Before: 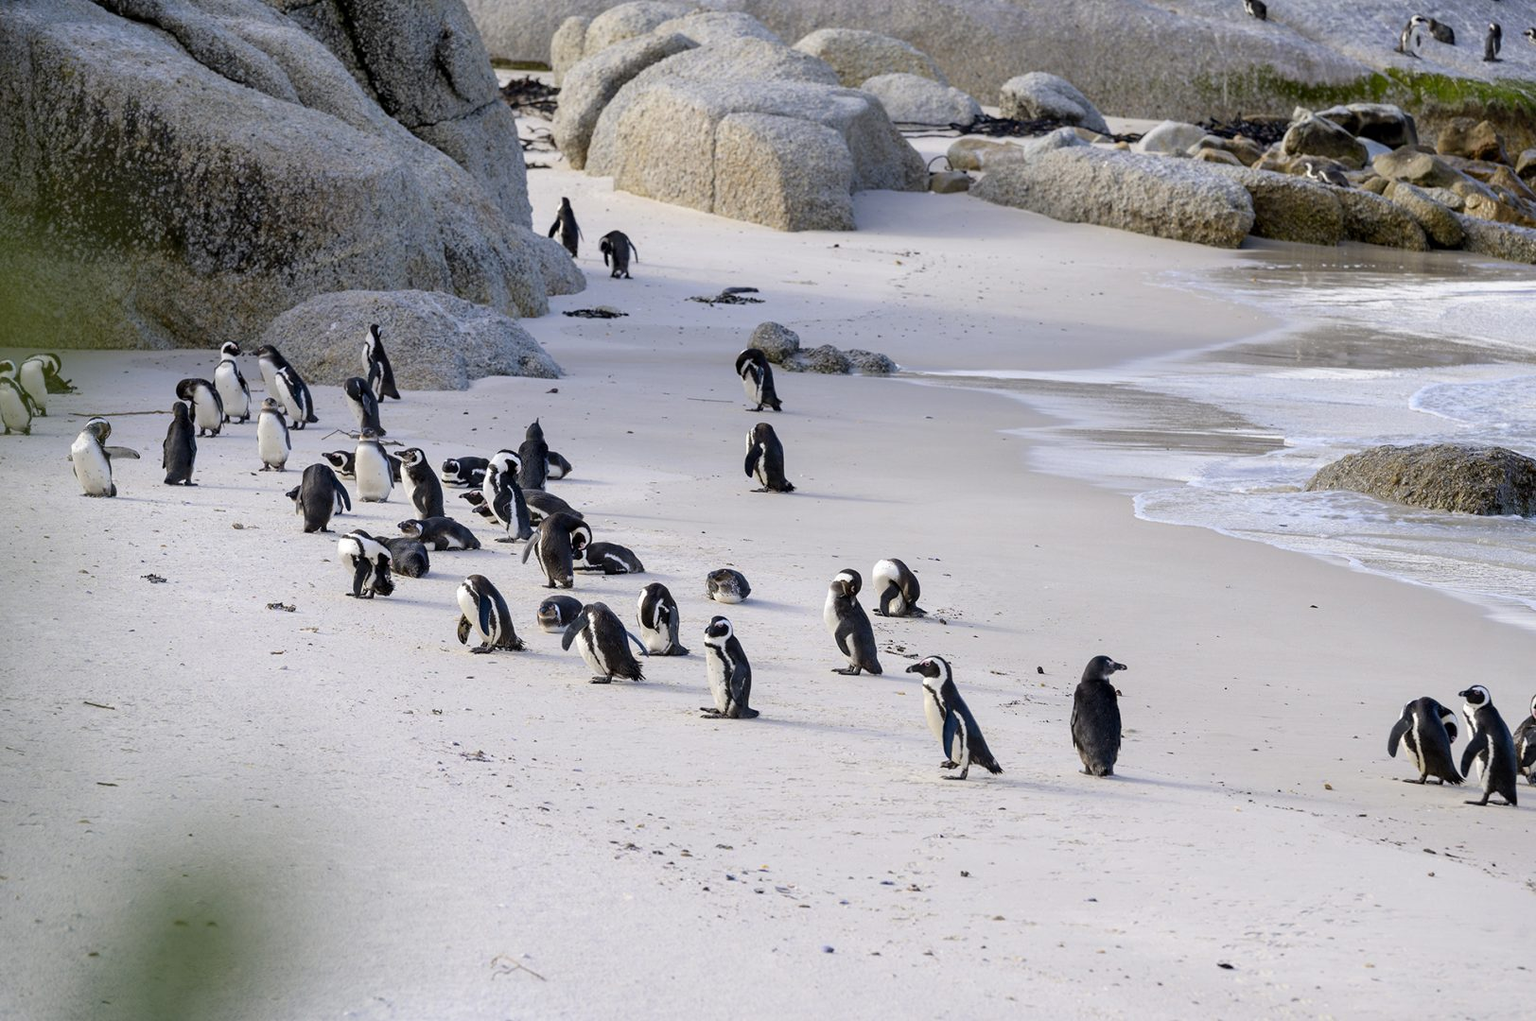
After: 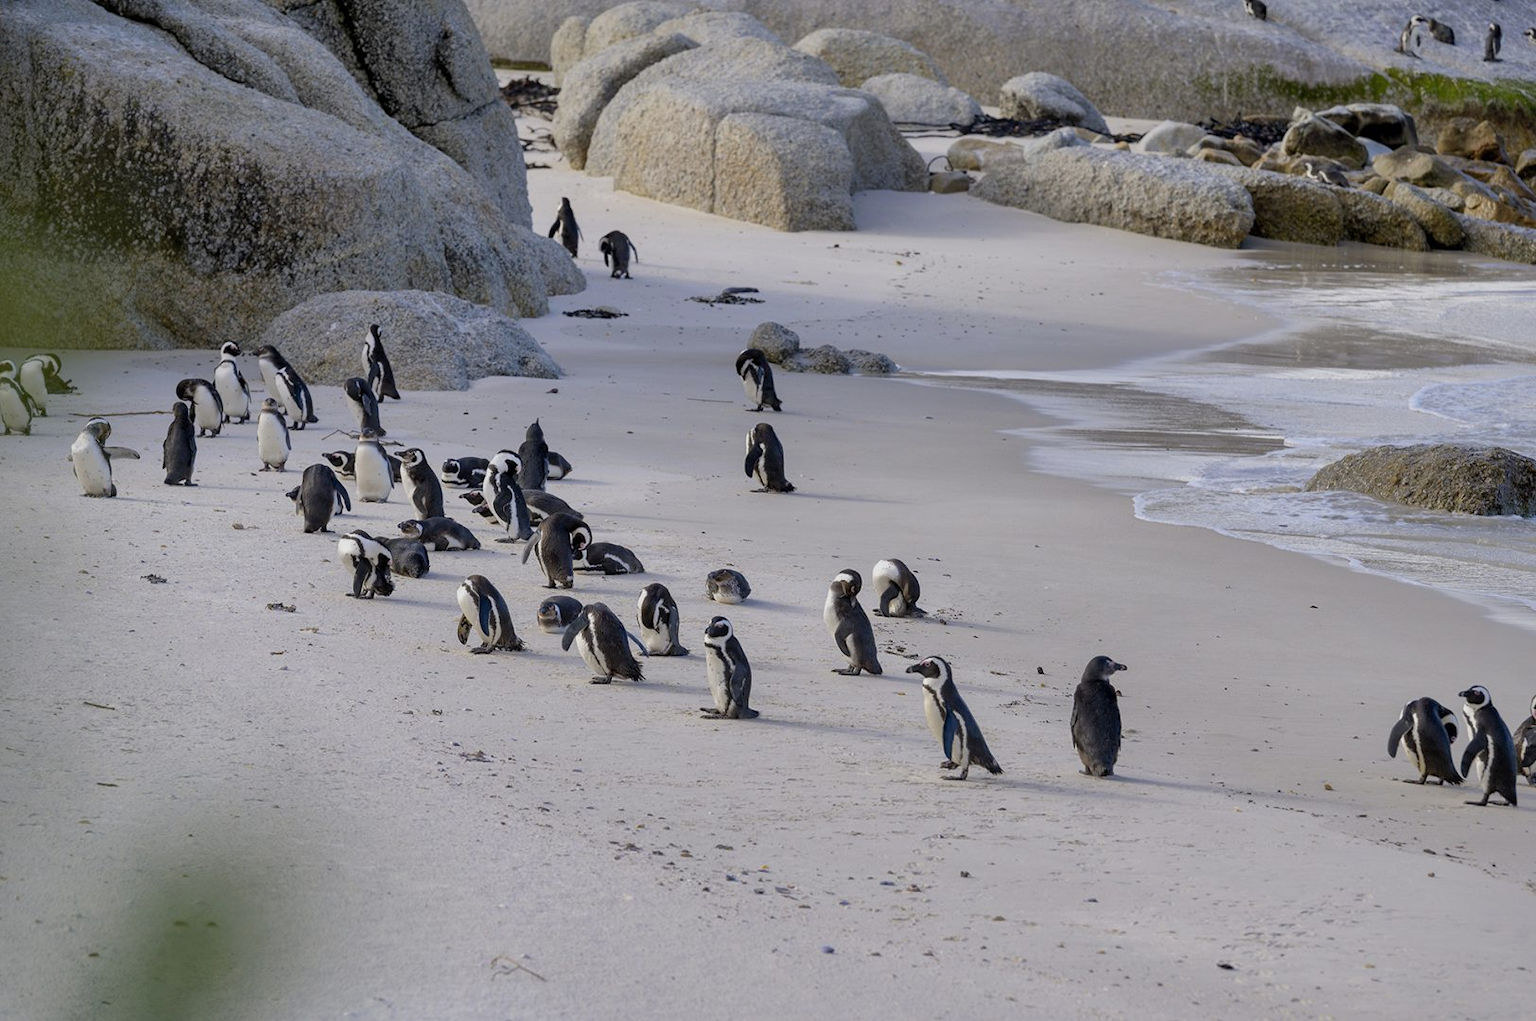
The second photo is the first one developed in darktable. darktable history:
shadows and highlights: shadows 39.39, highlights -59.77
exposure: exposure -0.238 EV, compensate exposure bias true, compensate highlight preservation false
